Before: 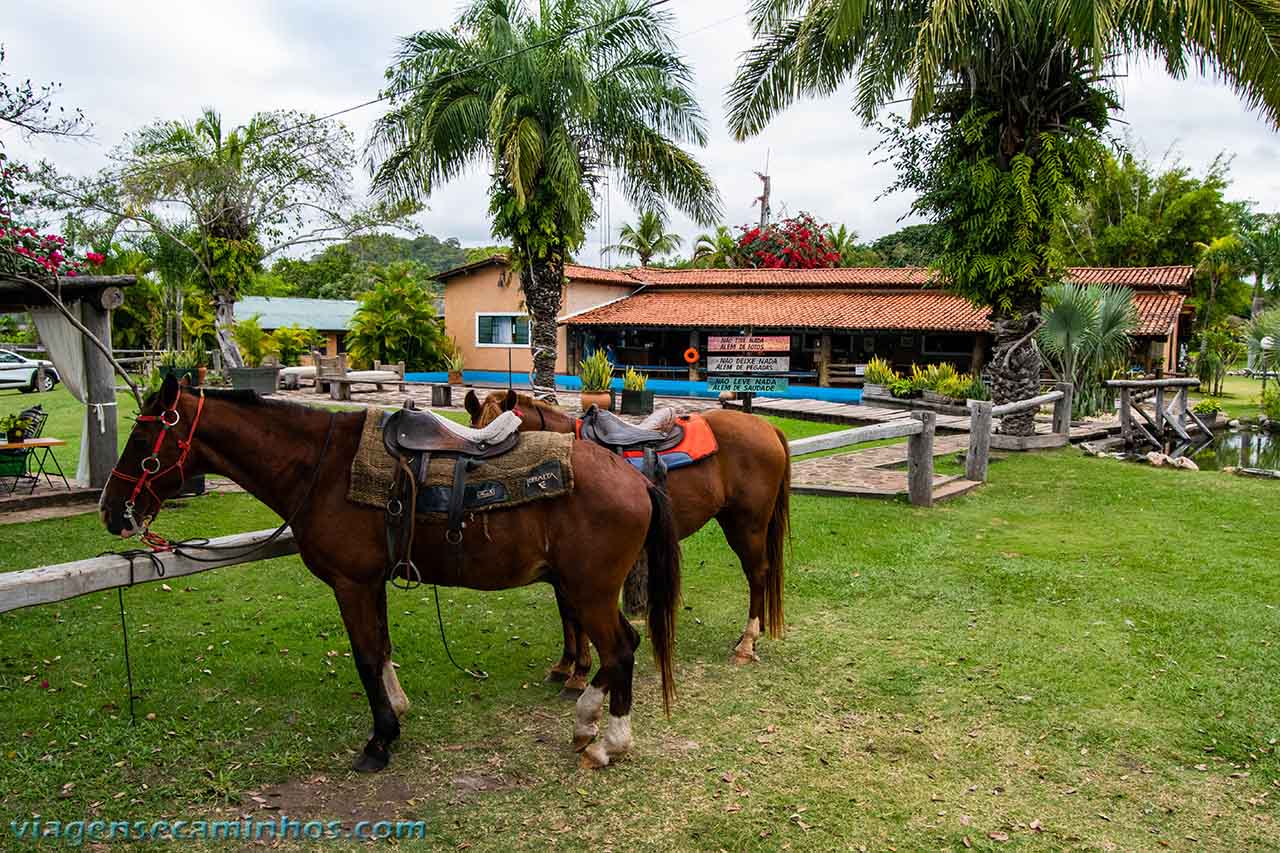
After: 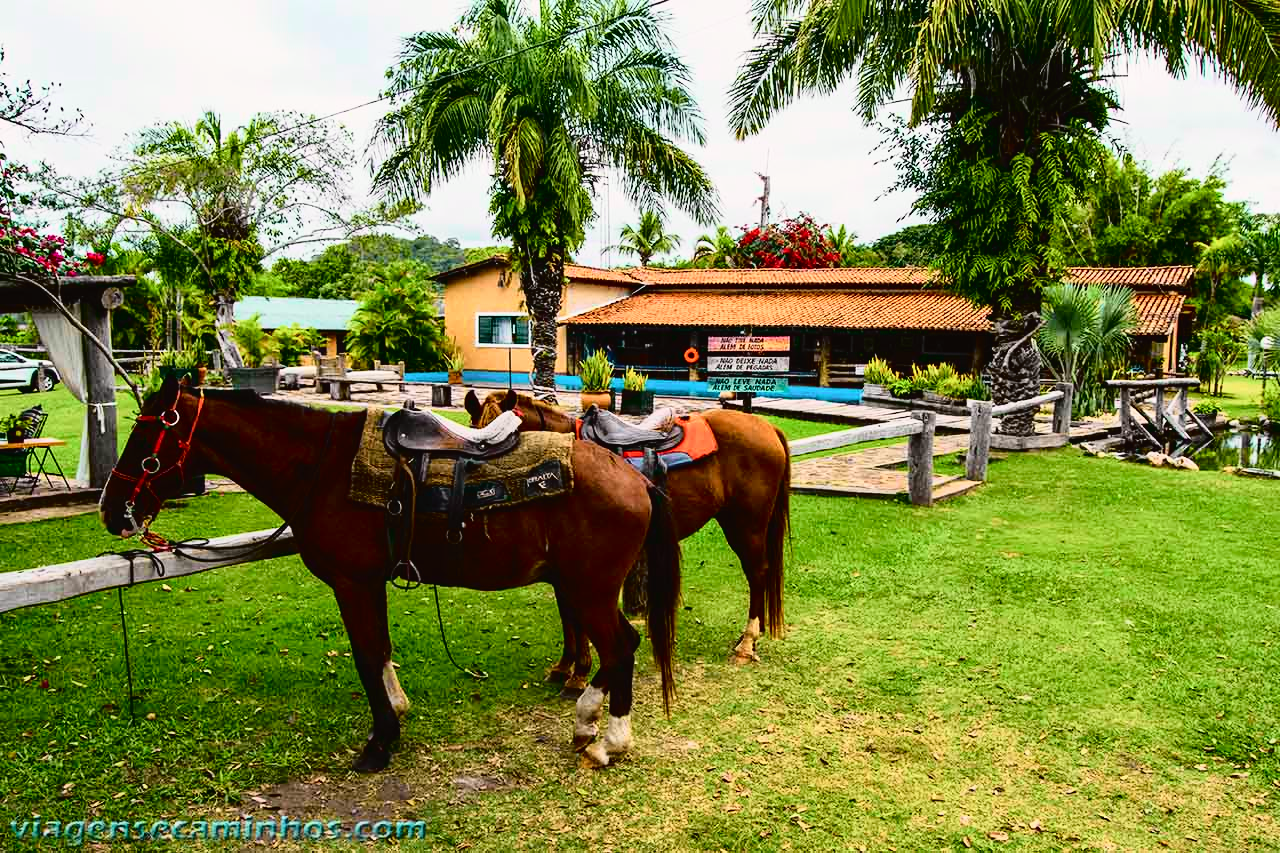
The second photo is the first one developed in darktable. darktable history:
tone curve: curves: ch0 [(0, 0.022) (0.177, 0.086) (0.392, 0.438) (0.704, 0.844) (0.858, 0.938) (1, 0.981)]; ch1 [(0, 0) (0.402, 0.36) (0.476, 0.456) (0.498, 0.501) (0.518, 0.521) (0.58, 0.598) (0.619, 0.65) (0.692, 0.737) (1, 1)]; ch2 [(0, 0) (0.415, 0.438) (0.483, 0.499) (0.503, 0.507) (0.526, 0.537) (0.563, 0.624) (0.626, 0.714) (0.699, 0.753) (0.997, 0.858)], color space Lab, independent channels
